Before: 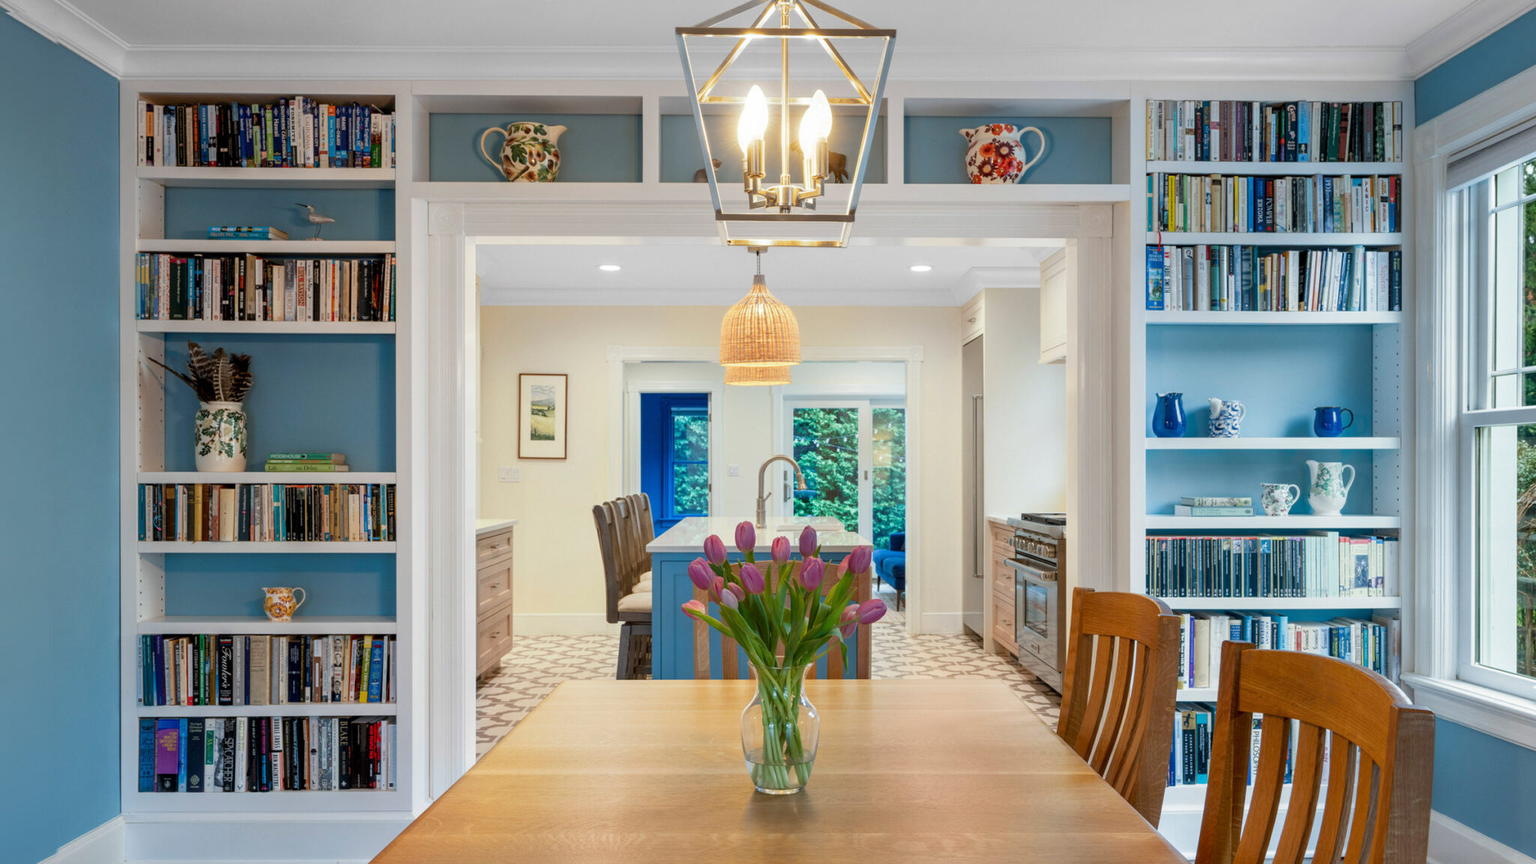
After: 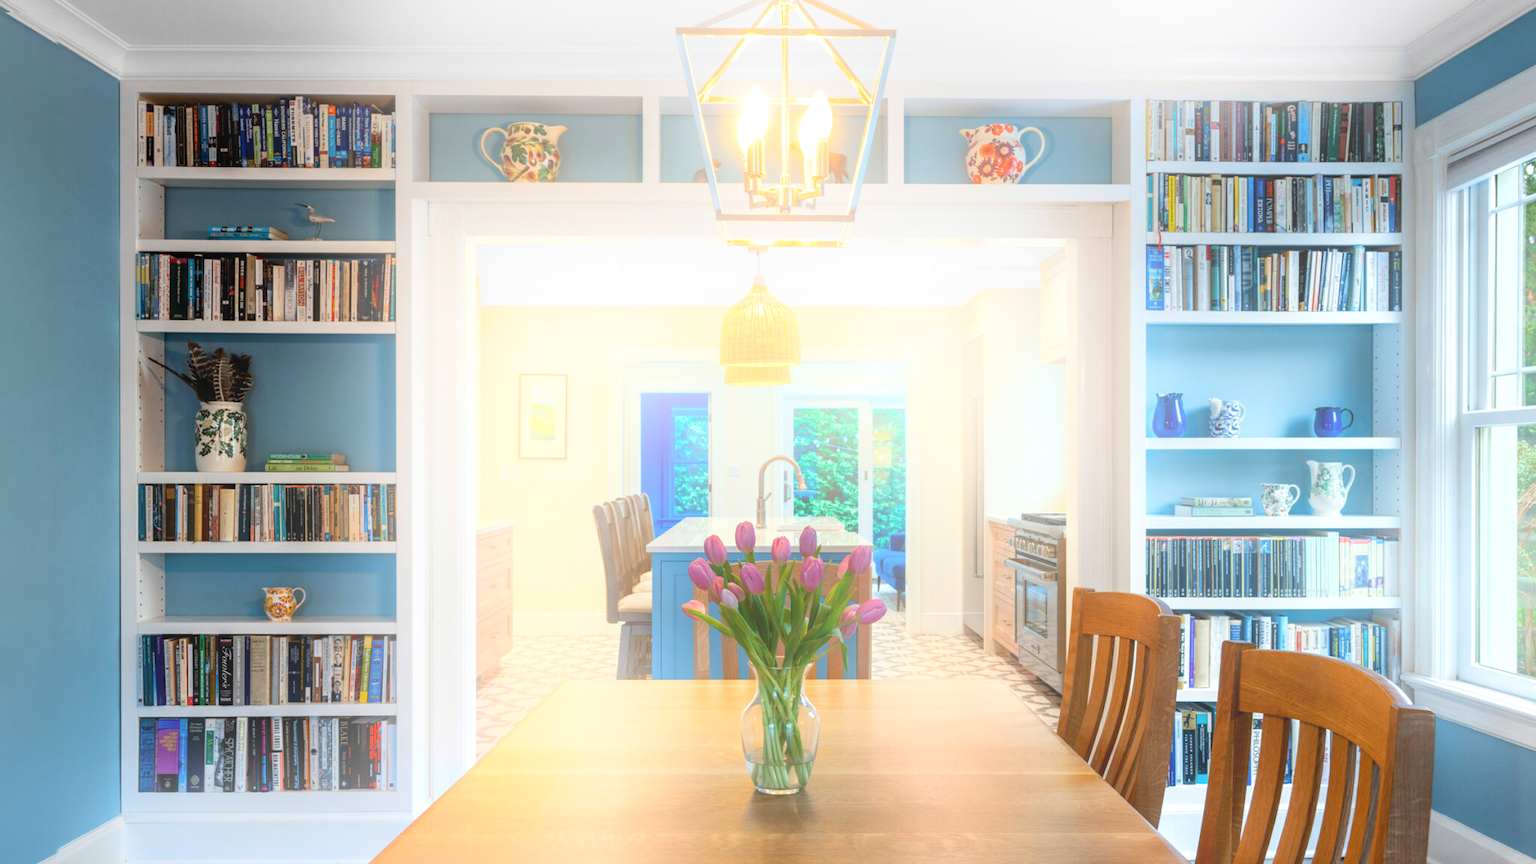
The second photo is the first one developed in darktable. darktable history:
bloom: on, module defaults
tone equalizer: -8 EV -0.417 EV, -7 EV -0.389 EV, -6 EV -0.333 EV, -5 EV -0.222 EV, -3 EV 0.222 EV, -2 EV 0.333 EV, -1 EV 0.389 EV, +0 EV 0.417 EV, edges refinement/feathering 500, mask exposure compensation -1.57 EV, preserve details no
